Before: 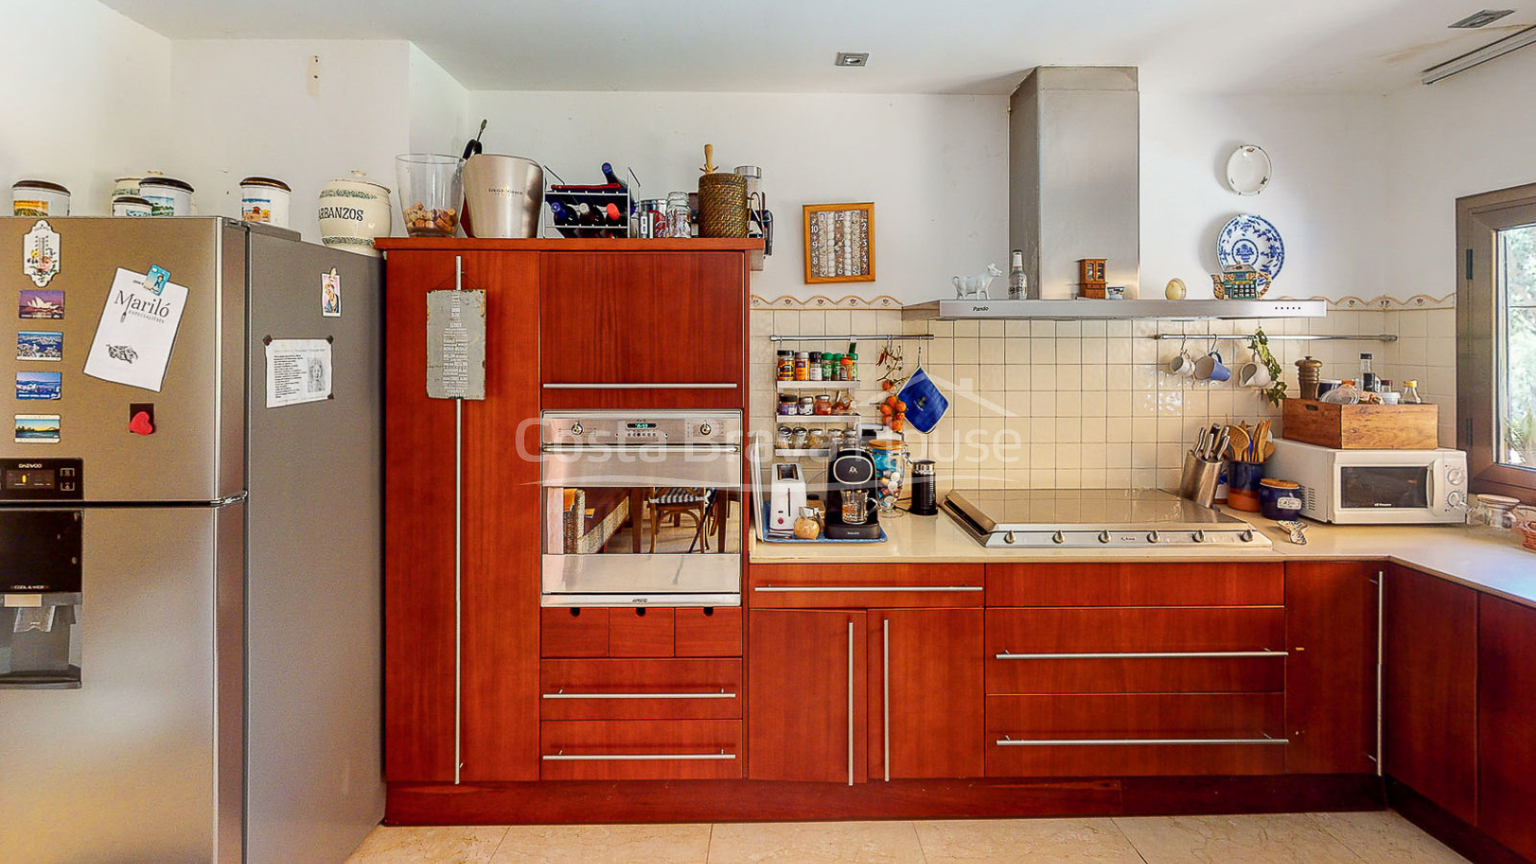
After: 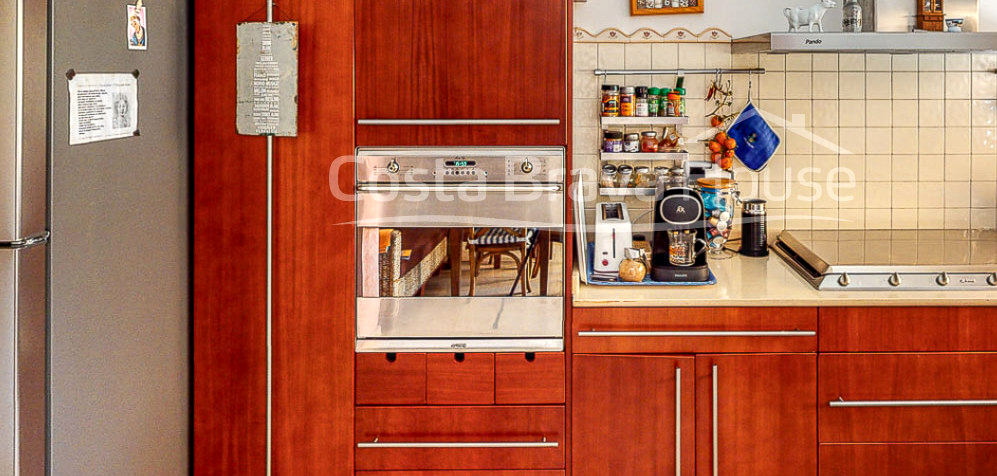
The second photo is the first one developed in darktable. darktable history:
exposure: exposure 0.202 EV, compensate exposure bias true, compensate highlight preservation false
crop: left 13.008%, top 31.221%, right 24.644%, bottom 15.811%
local contrast: detail 130%
